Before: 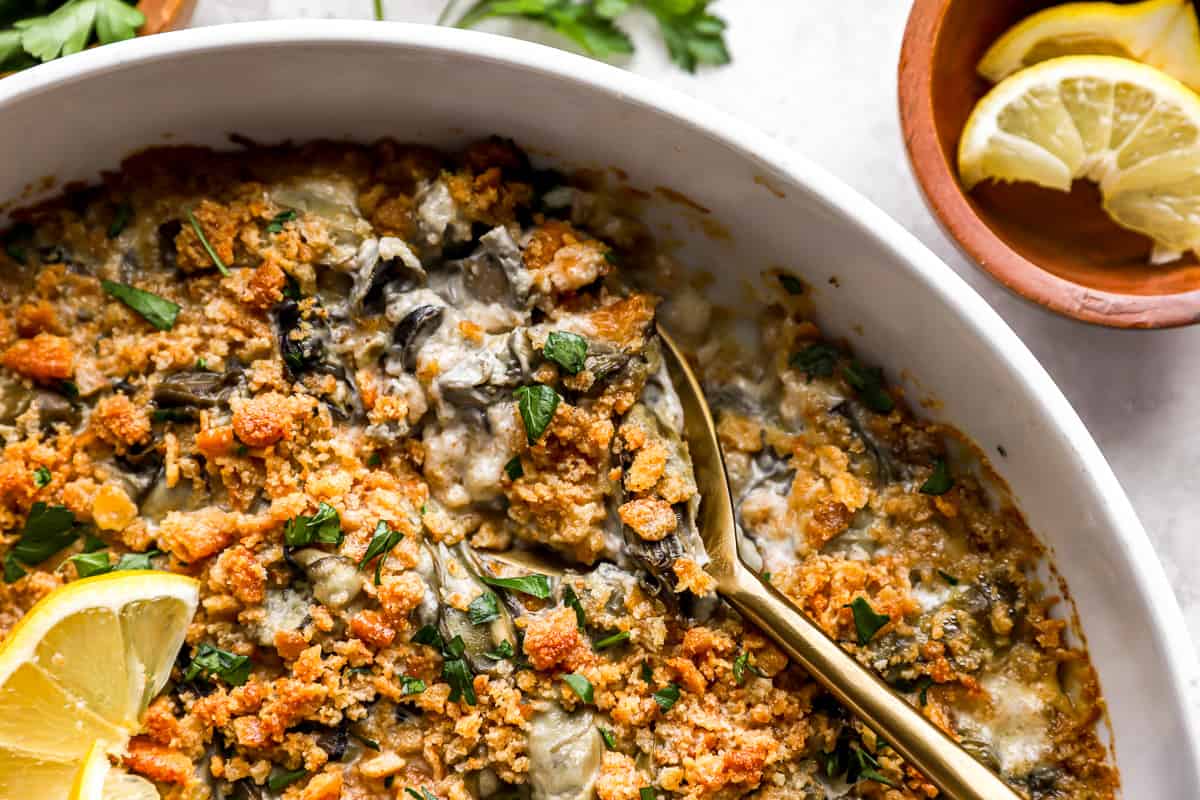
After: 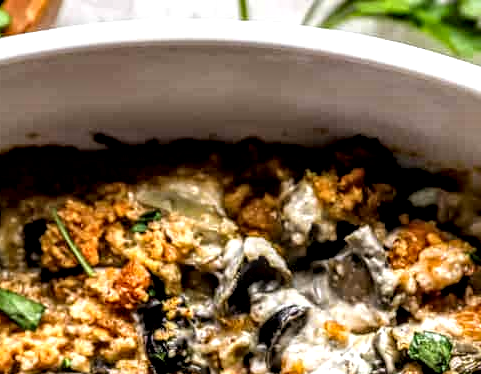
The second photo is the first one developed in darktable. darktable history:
crop and rotate: left 11.25%, top 0.091%, right 48.634%, bottom 53.106%
tone curve: curves: ch0 [(0, 0) (0.003, 0.022) (0.011, 0.025) (0.025, 0.025) (0.044, 0.029) (0.069, 0.042) (0.1, 0.068) (0.136, 0.118) (0.177, 0.176) (0.224, 0.233) (0.277, 0.299) (0.335, 0.371) (0.399, 0.448) (0.468, 0.526) (0.543, 0.605) (0.623, 0.684) (0.709, 0.775) (0.801, 0.869) (0.898, 0.957) (1, 1)], color space Lab, linked channels, preserve colors none
local contrast: highlights 10%, shadows 38%, detail 183%, midtone range 0.477
